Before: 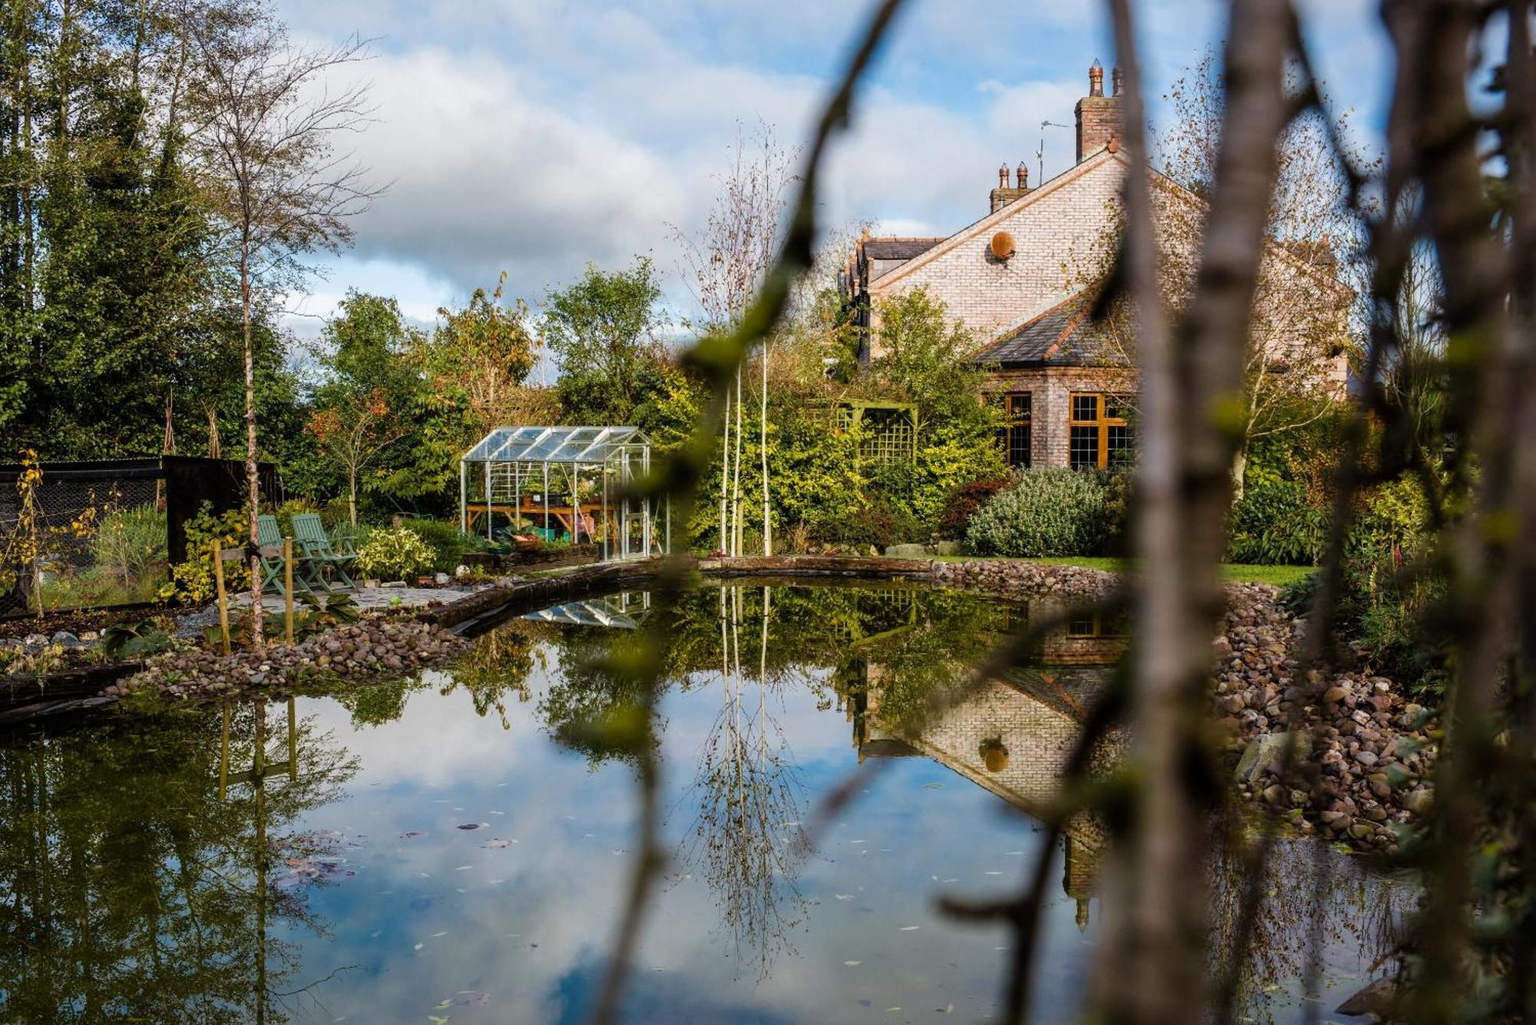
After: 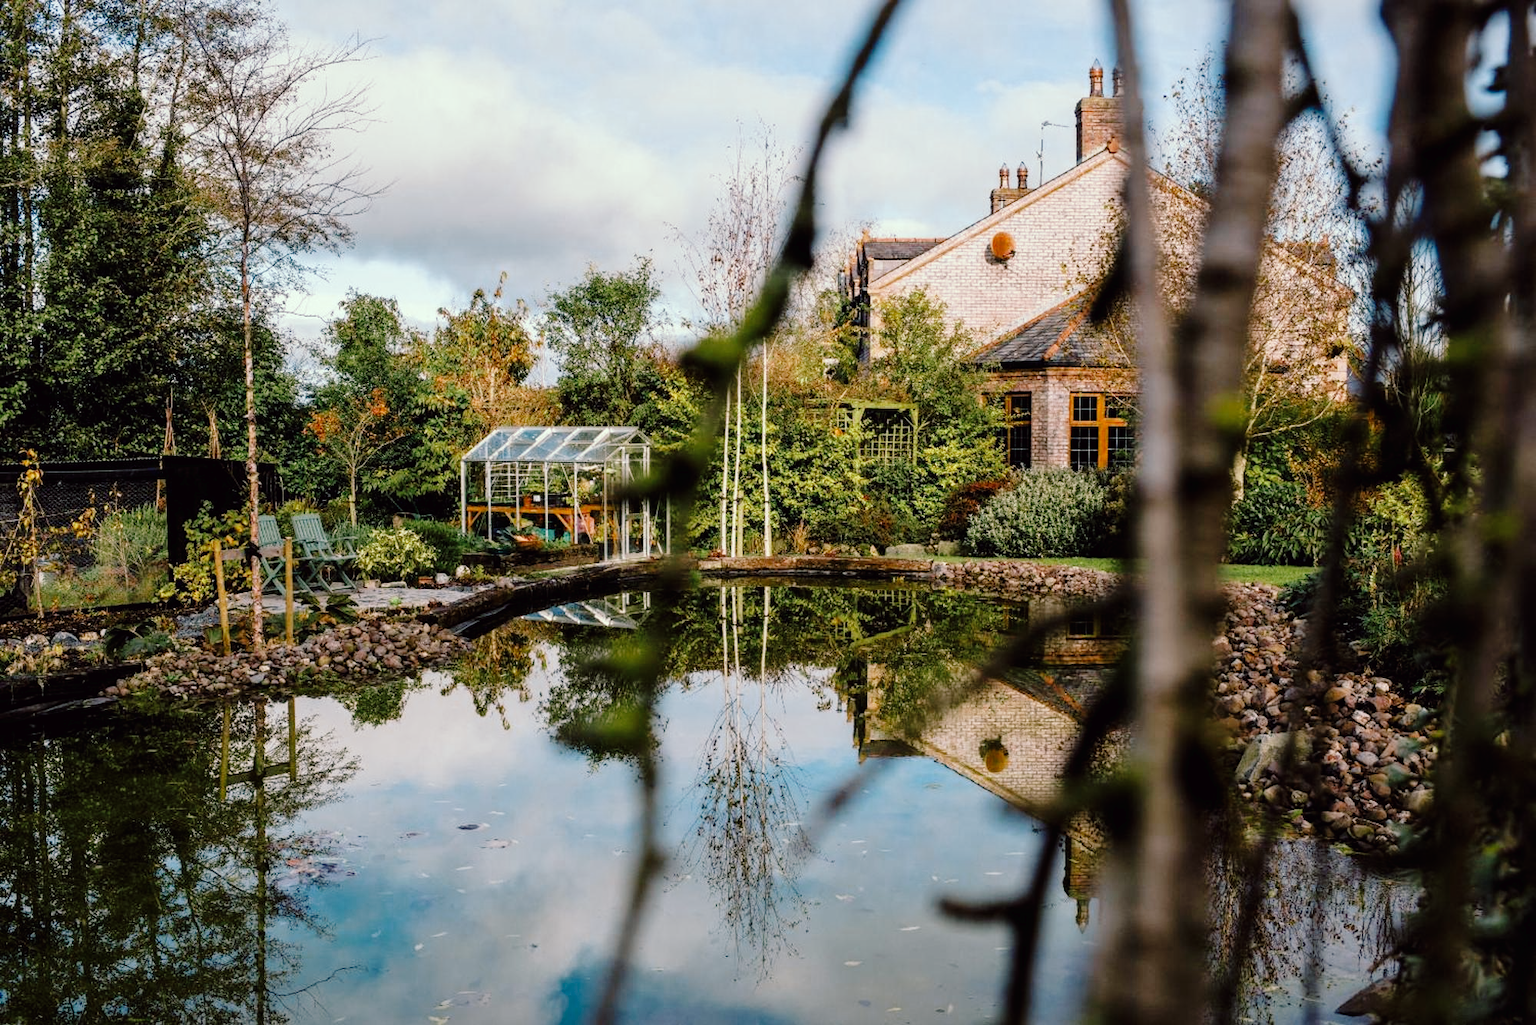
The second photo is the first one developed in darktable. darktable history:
tone curve: curves: ch0 [(0, 0) (0.003, 0.01) (0.011, 0.01) (0.025, 0.011) (0.044, 0.019) (0.069, 0.032) (0.1, 0.054) (0.136, 0.088) (0.177, 0.138) (0.224, 0.214) (0.277, 0.297) (0.335, 0.391) (0.399, 0.469) (0.468, 0.551) (0.543, 0.622) (0.623, 0.699) (0.709, 0.775) (0.801, 0.85) (0.898, 0.929) (1, 1)], preserve colors none
color look up table: target L [96.19, 90.48, 88.52, 86.65, 82.54, 61.56, 62.88, 60.96, 33.69, 32.43, 7.329, 200.57, 83.04, 82.82, 81.17, 67.27, 58.75, 54.28, 53.27, 53.91, 47.21, 43.73, 44.65, 30.14, 30.38, 13.25, 98.99, 79.62, 81.36, 77.61, 80.73, 61.62, 64.12, 77.27, 57.01, 51.5, 58.67, 64.77, 52.31, 50.66, 26.56, 23.54, 30.95, 25.03, 1.613, 88.41, 81.64, 52.46, 44.88], target a [-12.88, -21.8, -17.9, -28.77, -13.06, -49.97, -16.88, -34.07, -24.82, -9.791, -10.46, 0, 5.639, 4.694, 6.562, 40.66, 20.53, 52.25, 69.24, 57.7, 32.14, 31.24, 66.8, 5.356, 41.28, 19.67, -11.02, 25.49, 25.52, -1.438, 18.94, 13.12, 61.15, 36.52, 55.97, 73.02, -0.527, 10.18, 20.83, 37.05, 31.56, 14.15, 17.35, 7.39, 10.73, -23.44, -9.46, -20.39, -26.59], target b [25.48, 40.92, 12.45, 21.54, 2.961, 32.36, 36.59, 8.212, 15.96, 26.13, 6.647, 0, 60.26, 77.79, 8.626, 34.21, 30.77, 55.48, 39.1, 15.42, 45.22, 16.43, 48.11, 2.079, 33.41, 21.94, 9.138, -0.628, -12.41, -22.31, -17.74, -0.854, -19.33, -24.54, -9.964, 9.491, -44.28, -48.21, -28.57, -49.58, -18.76, -16.07, -64.9, -37.35, -18.58, -7.428, -8.753, -28.39, -7.389], num patches 49
